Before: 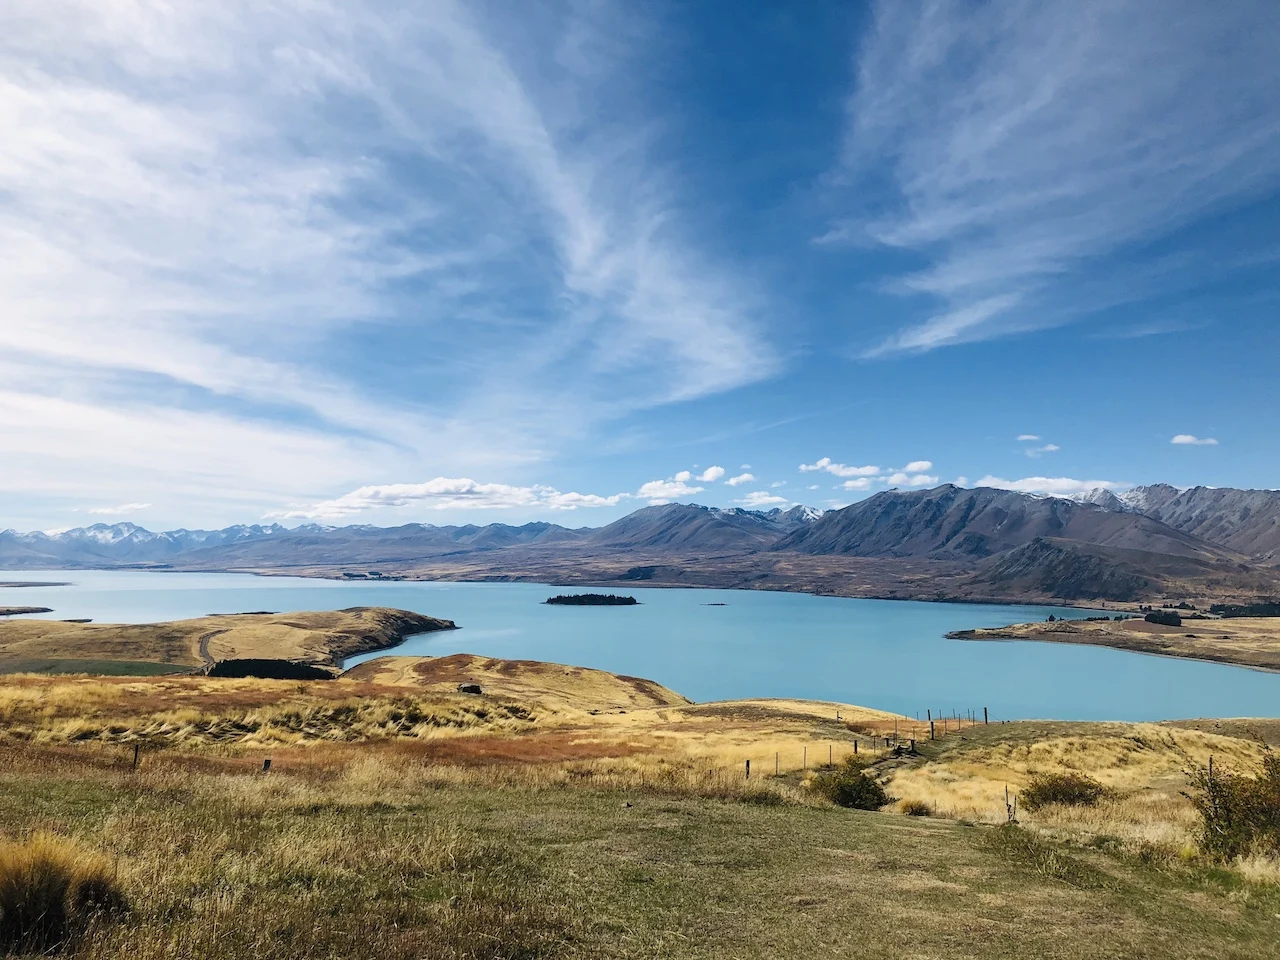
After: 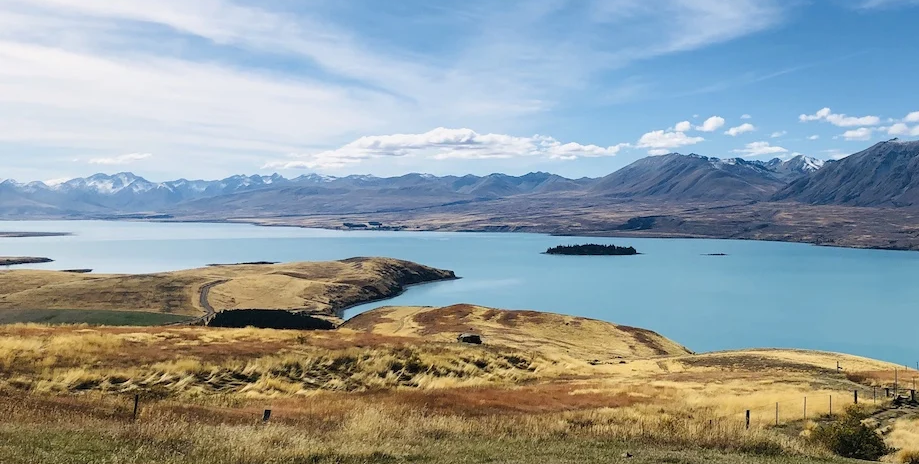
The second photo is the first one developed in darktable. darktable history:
crop: top 36.534%, right 28.198%, bottom 15.071%
